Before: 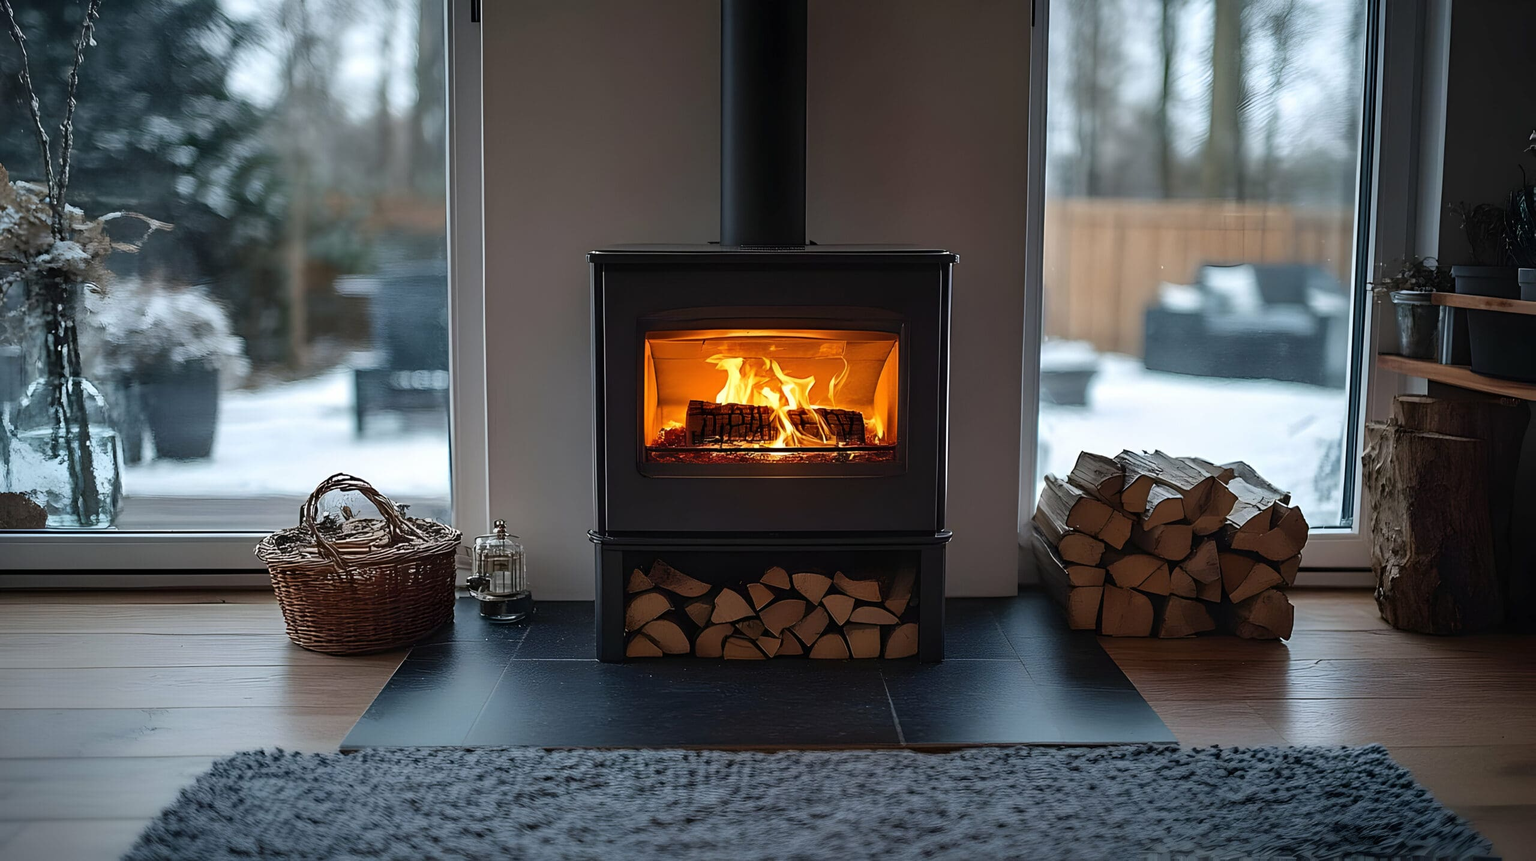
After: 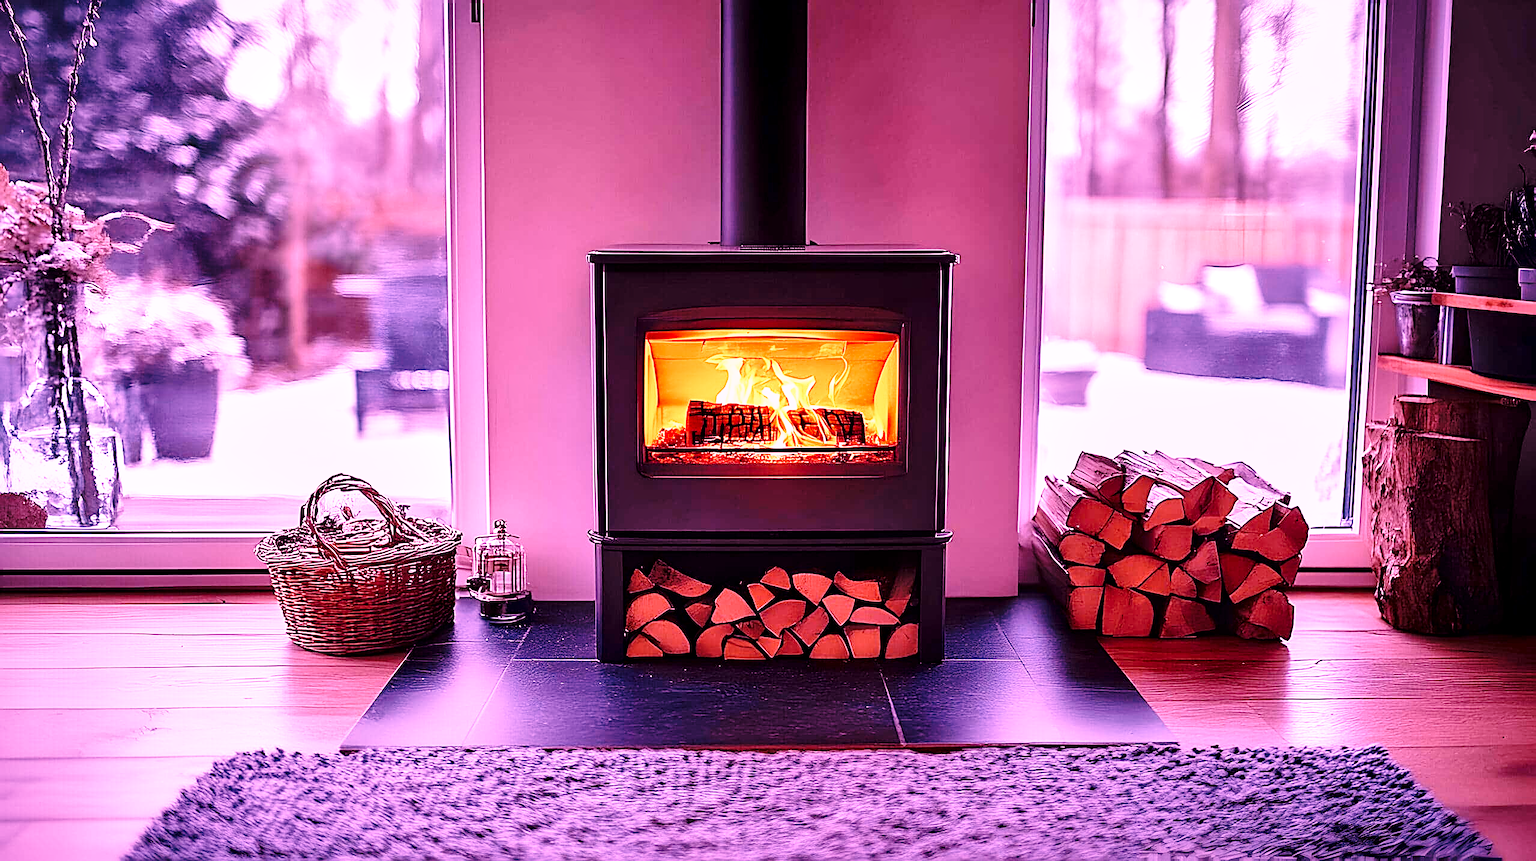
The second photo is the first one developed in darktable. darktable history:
base curve: curves: ch0 [(0, 0) (0.028, 0.03) (0.121, 0.232) (0.46, 0.748) (0.859, 0.968) (1, 1)], preserve colors none
exposure: black level correction 0.004, exposure 0.014 EV, compensate highlight preservation false
shadows and highlights: shadows 29.32, highlights -29.32, low approximation 0.01, soften with gaussian
white balance: red 2.02, blue 1.673
local contrast: mode bilateral grid, contrast 20, coarseness 50, detail 140%, midtone range 0.2
sharpen: amount 0.75
